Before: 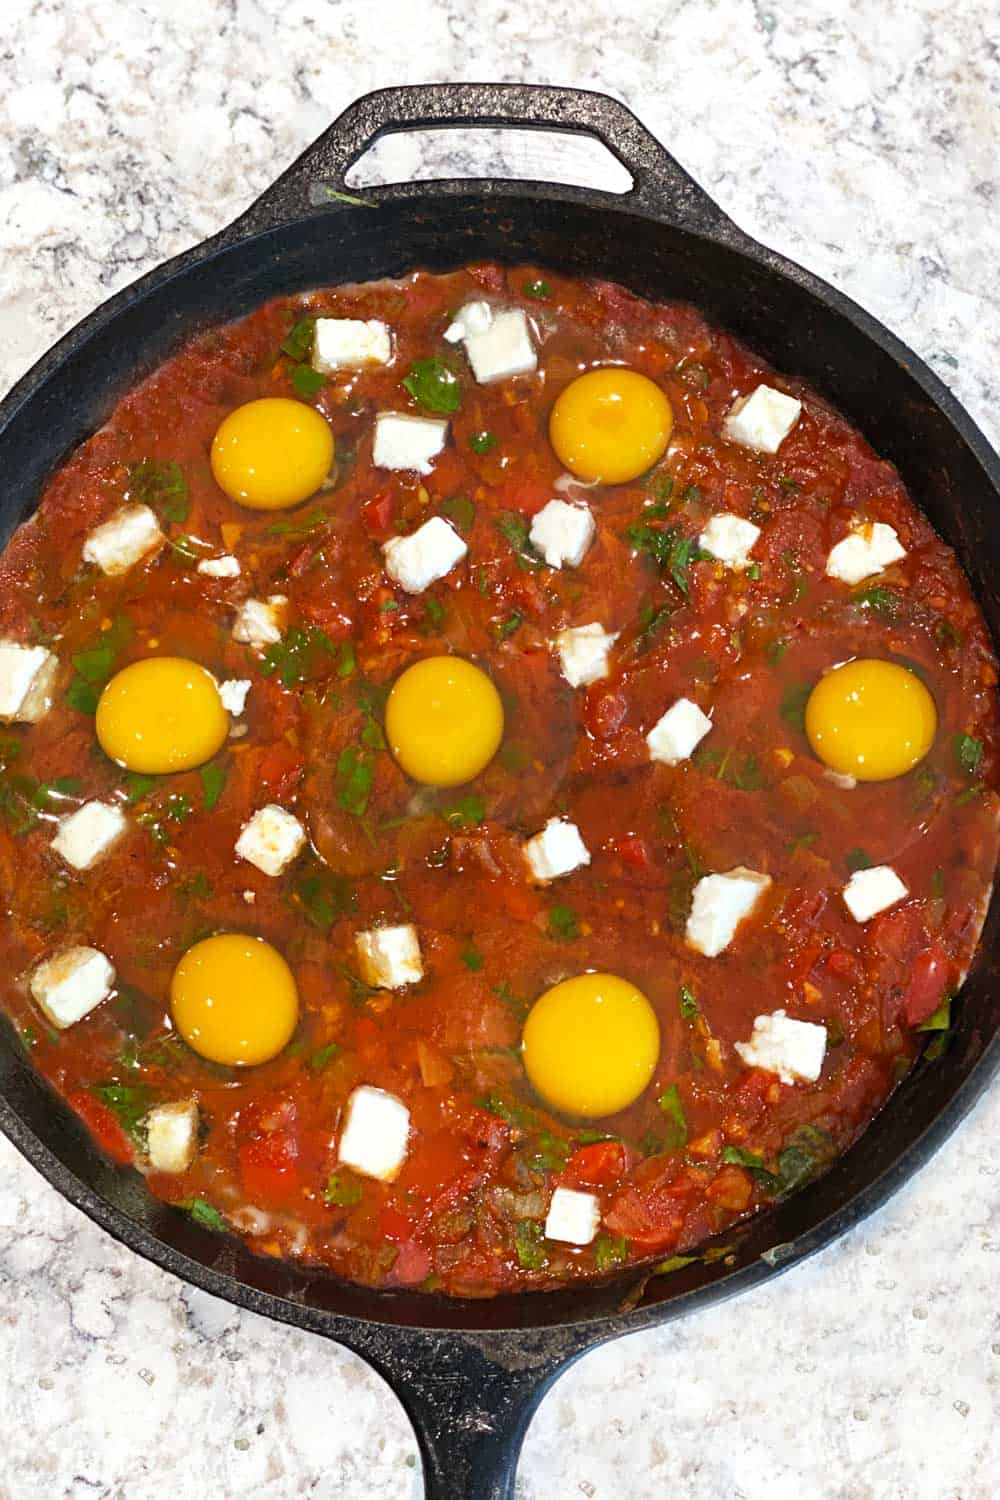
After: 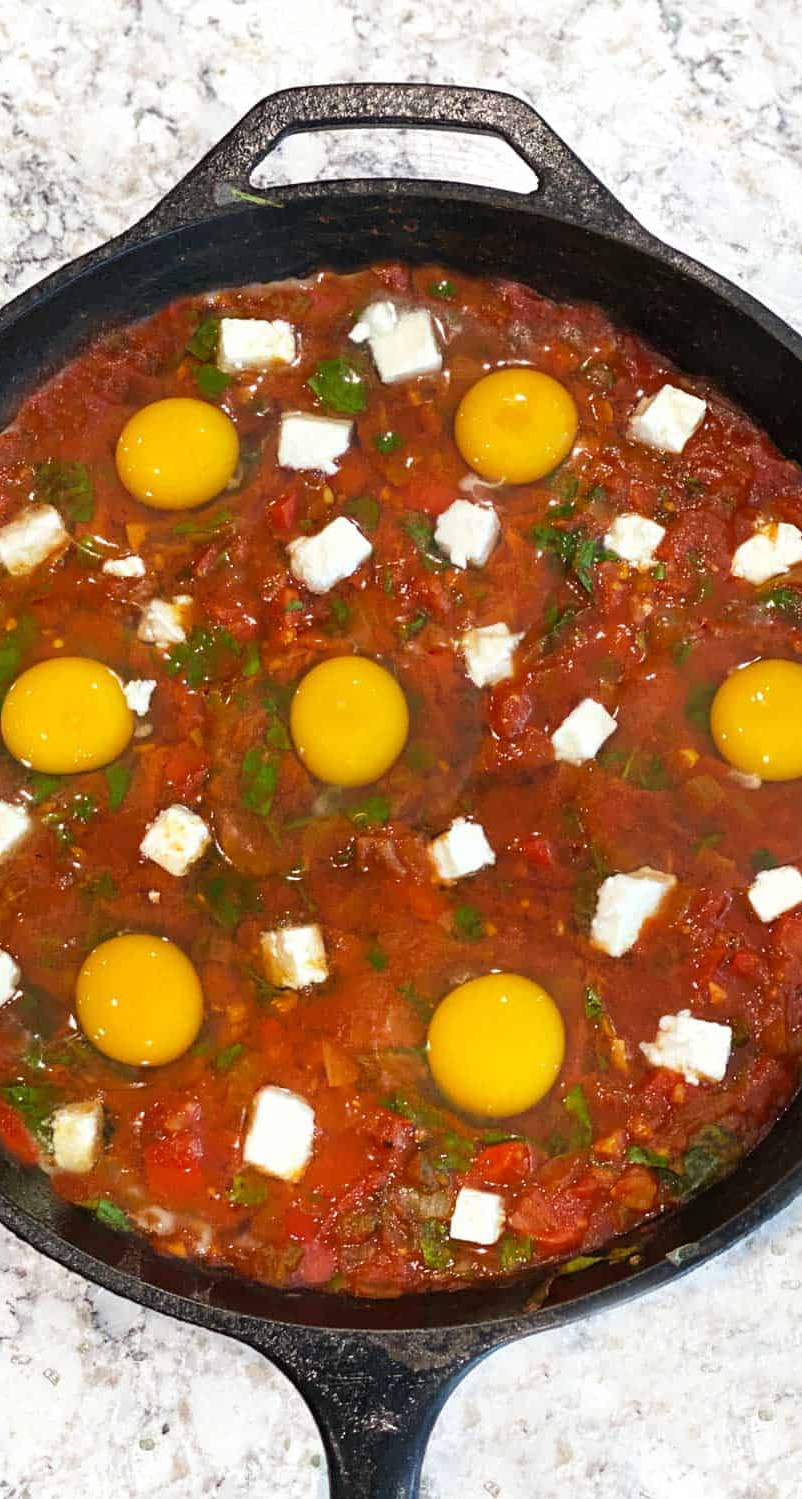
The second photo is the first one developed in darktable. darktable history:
crop and rotate: left 9.586%, right 10.128%
